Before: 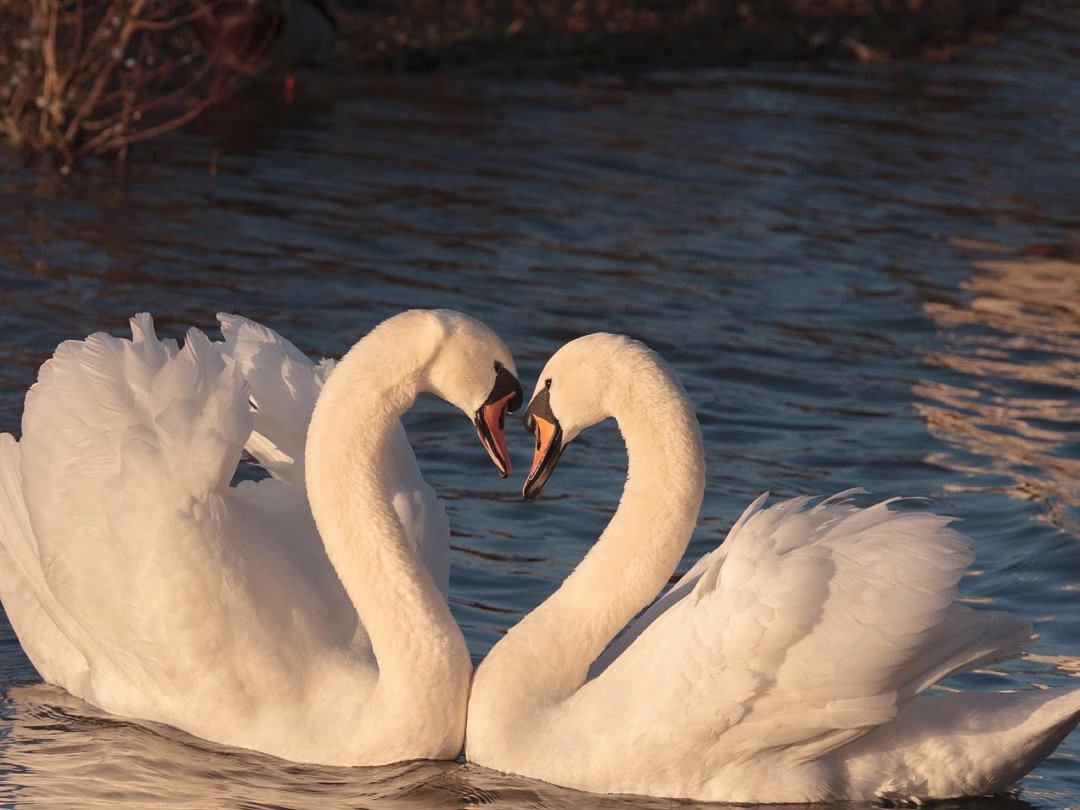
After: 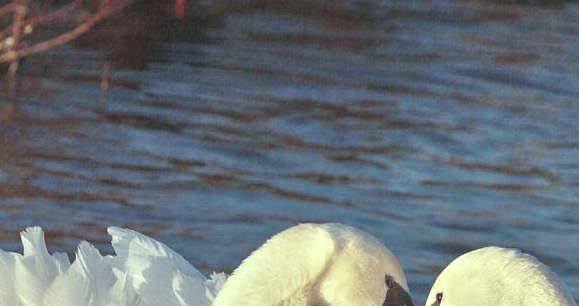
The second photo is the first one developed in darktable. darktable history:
crop: left 10.121%, top 10.631%, right 36.218%, bottom 51.526%
color balance: mode lift, gamma, gain (sRGB), lift [0.997, 0.979, 1.021, 1.011], gamma [1, 1.084, 0.916, 0.998], gain [1, 0.87, 1.13, 1.101], contrast 4.55%, contrast fulcrum 38.24%, output saturation 104.09%
tone equalizer: -8 EV 2 EV, -7 EV 2 EV, -6 EV 2 EV, -5 EV 2 EV, -4 EV 2 EV, -3 EV 1.5 EV, -2 EV 1 EV, -1 EV 0.5 EV
color correction: highlights a* 3.12, highlights b* -1.55, shadows a* -0.101, shadows b* 2.52, saturation 0.98
